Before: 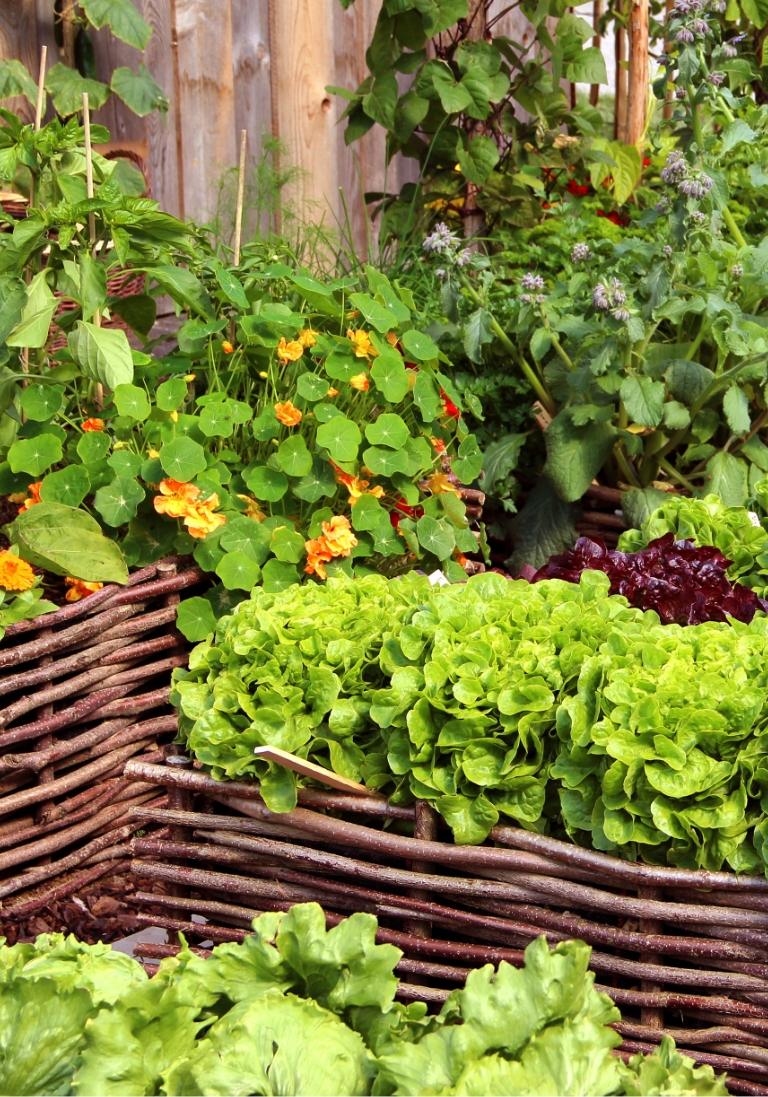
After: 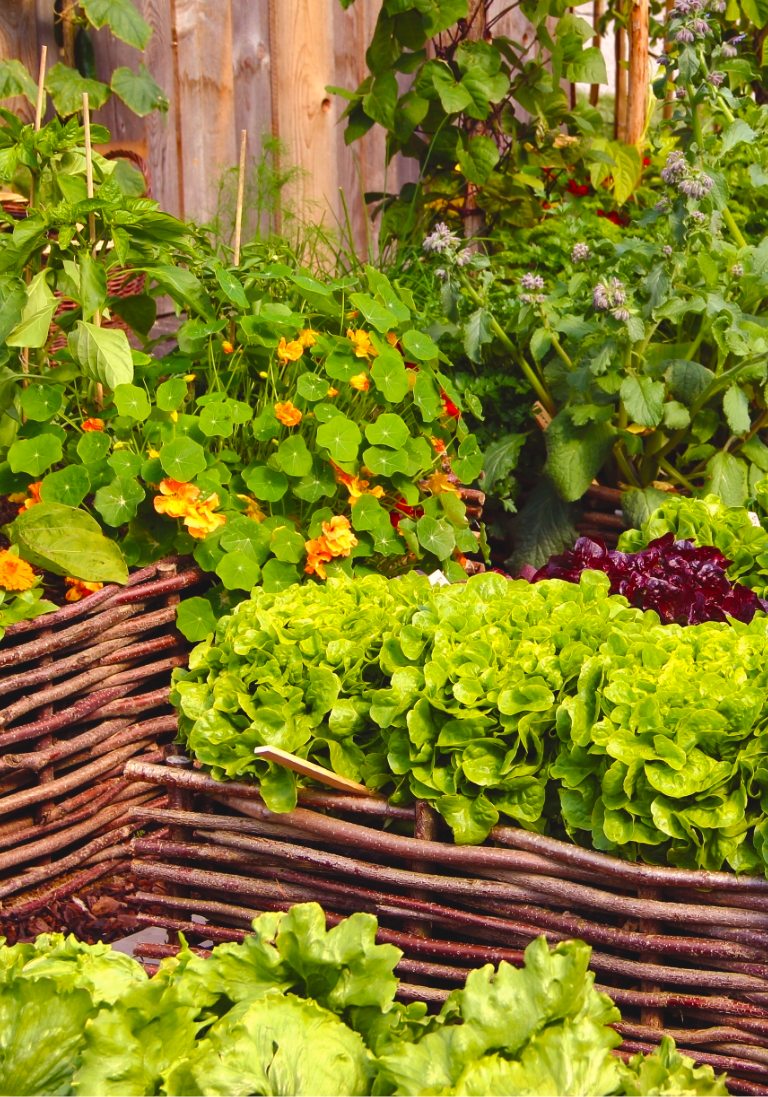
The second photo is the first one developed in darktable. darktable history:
shadows and highlights: shadows 10, white point adjustment 1, highlights -40
color balance rgb: shadows lift › chroma 2%, shadows lift › hue 247.2°, power › chroma 0.3%, power › hue 25.2°, highlights gain › chroma 3%, highlights gain › hue 60°, global offset › luminance 0.75%, perceptual saturation grading › global saturation 20%, perceptual saturation grading › highlights -20%, perceptual saturation grading › shadows 30%, global vibrance 20%
